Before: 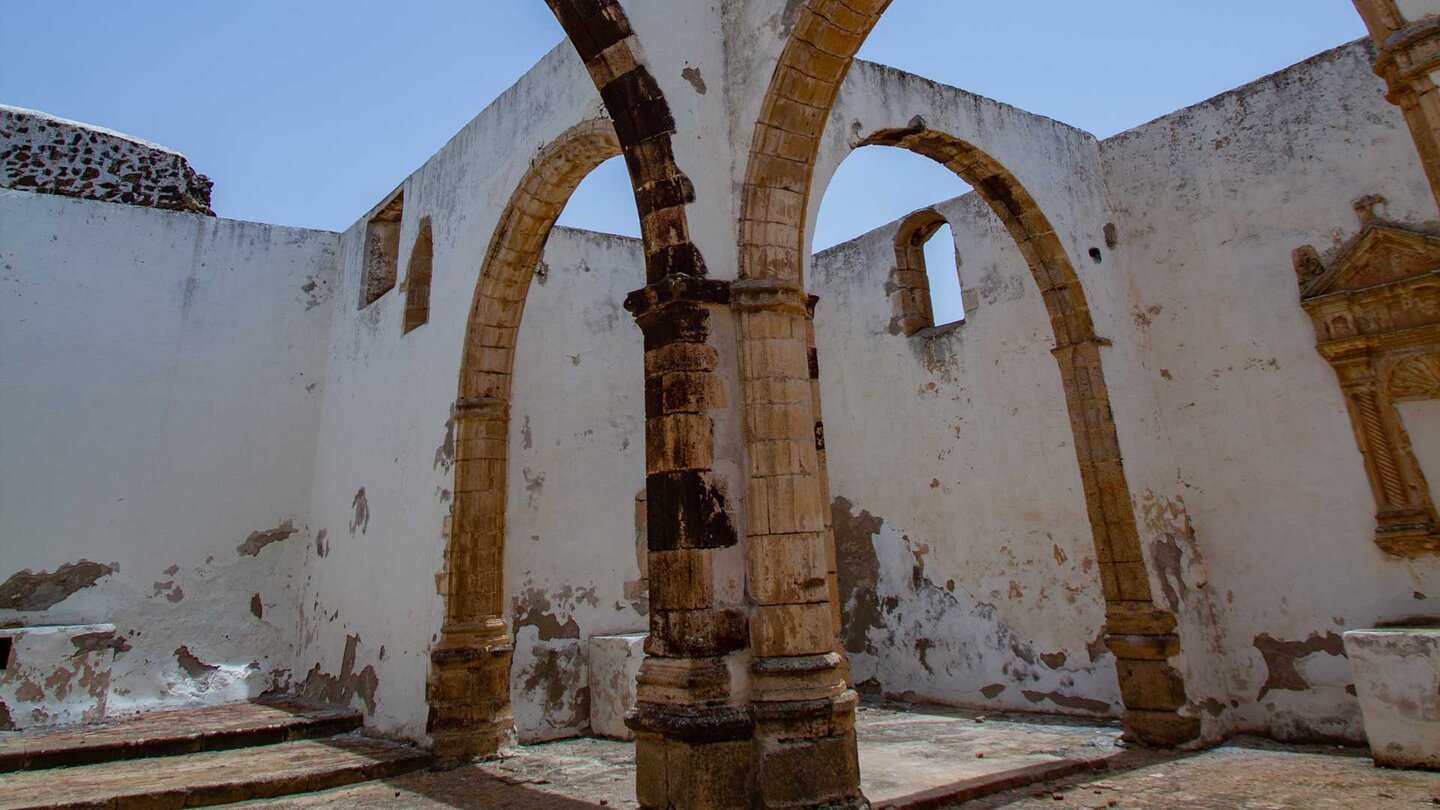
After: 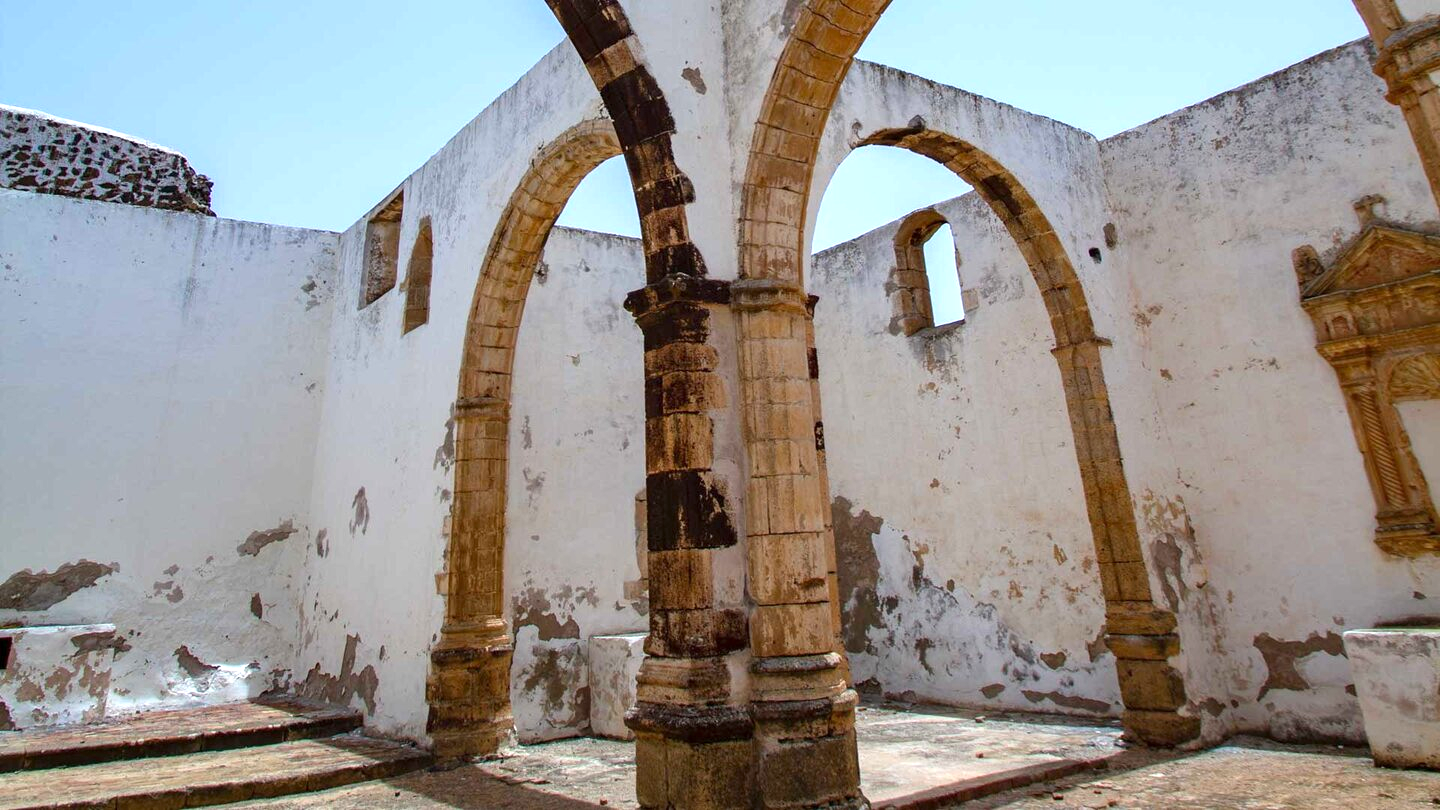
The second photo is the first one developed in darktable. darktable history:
exposure: black level correction 0, exposure 0.938 EV, compensate exposure bias true, compensate highlight preservation false
